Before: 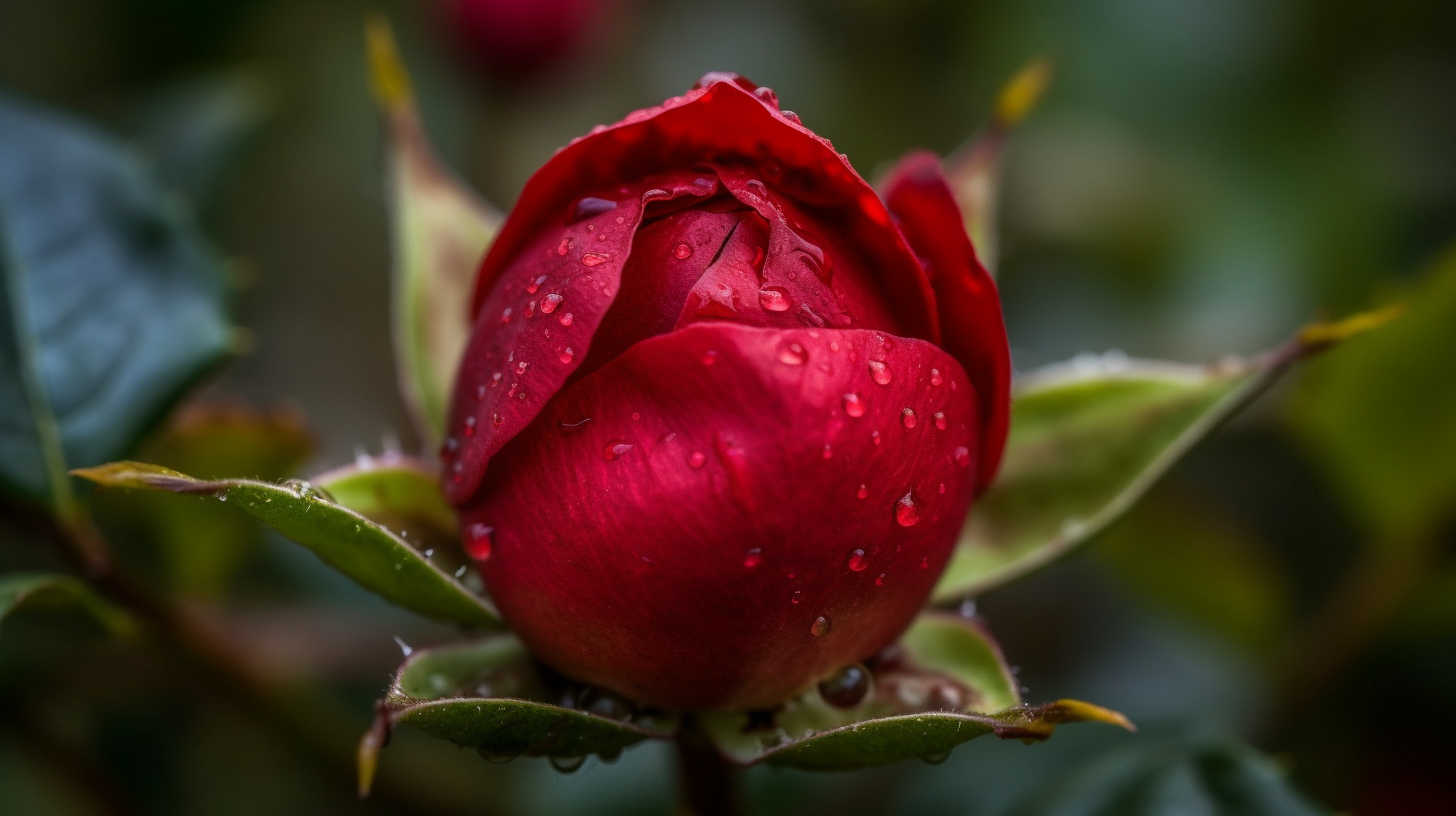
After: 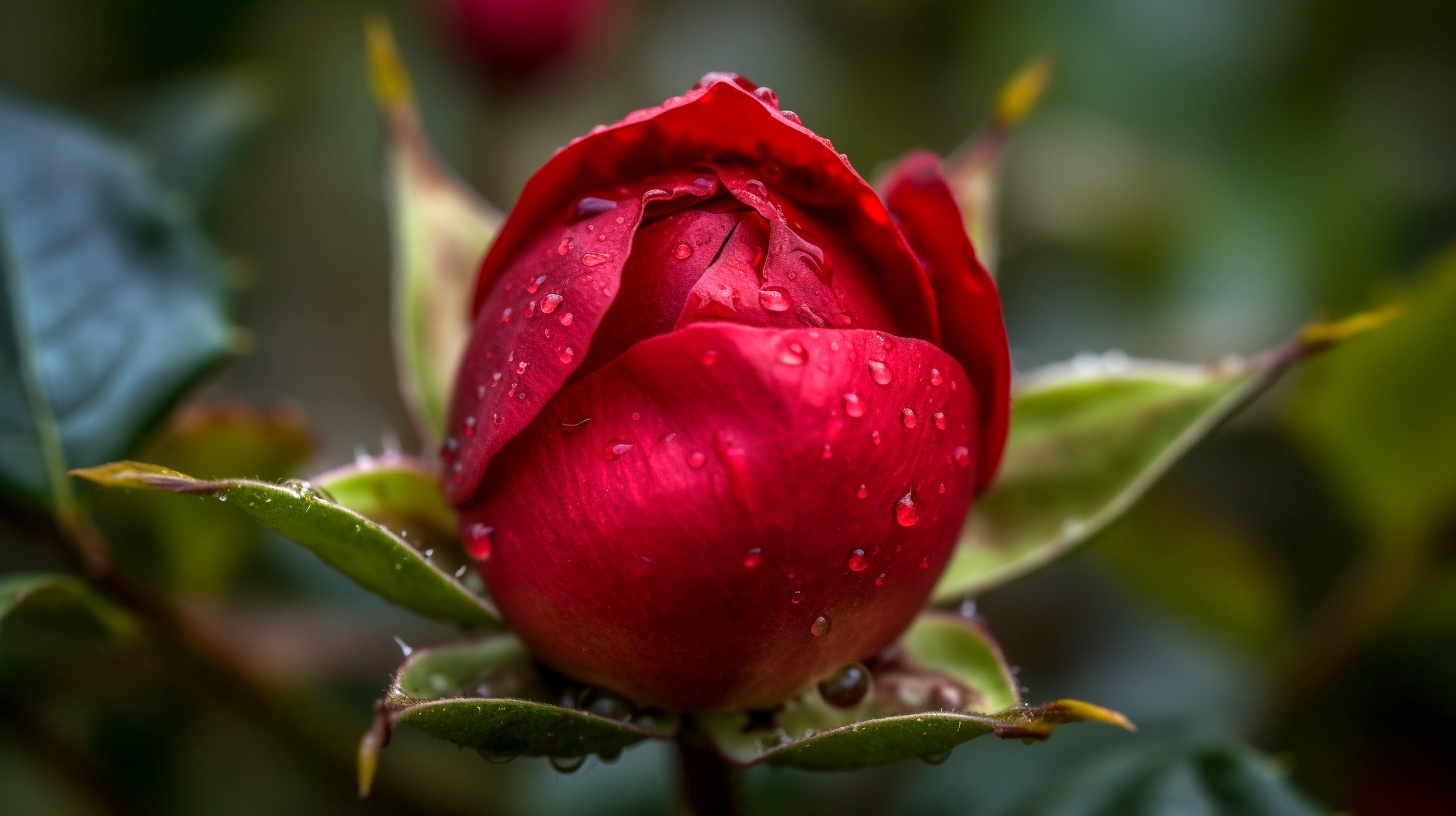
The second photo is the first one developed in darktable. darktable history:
exposure: black level correction 0.001, exposure 0.499 EV, compensate exposure bias true, compensate highlight preservation false
